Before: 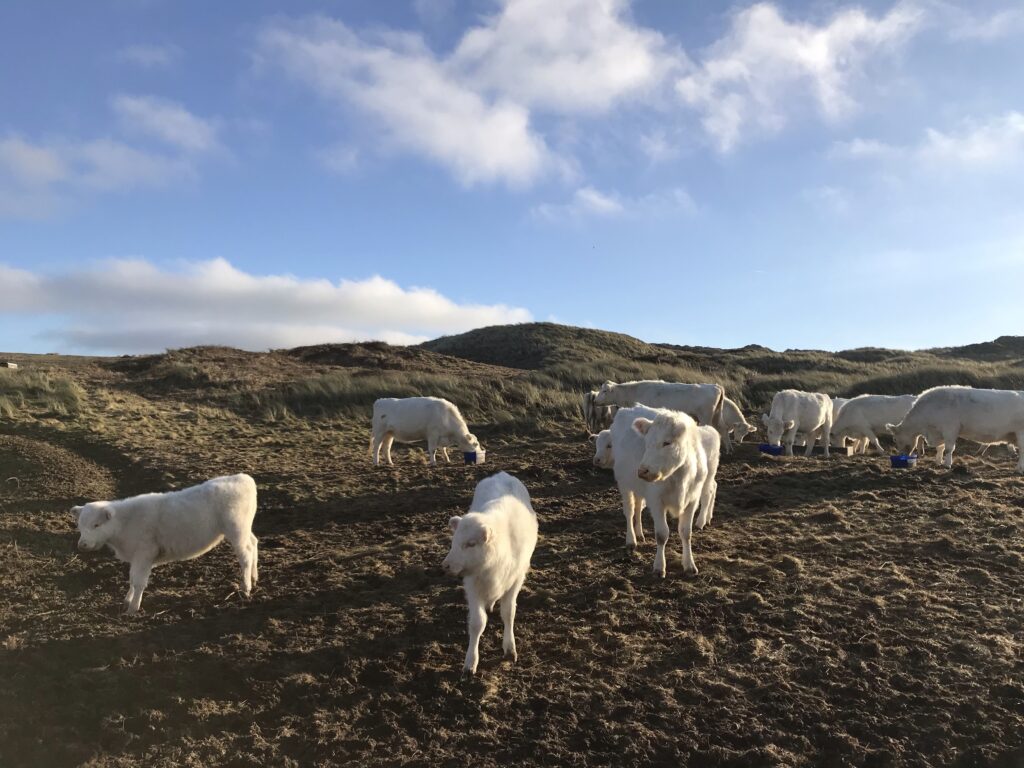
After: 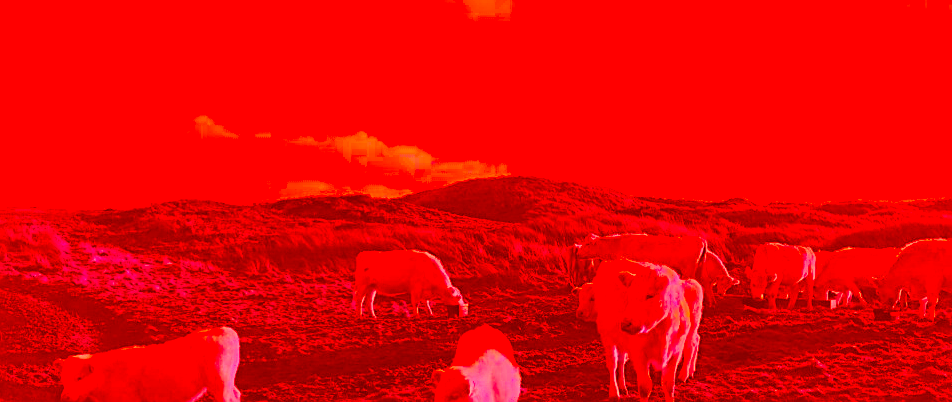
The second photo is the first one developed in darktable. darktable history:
sharpen: on, module defaults
crop: left 1.744%, top 19.225%, right 5.069%, bottom 28.357%
color correction: highlights a* -39.68, highlights b* -40, shadows a* -40, shadows b* -40, saturation -3
